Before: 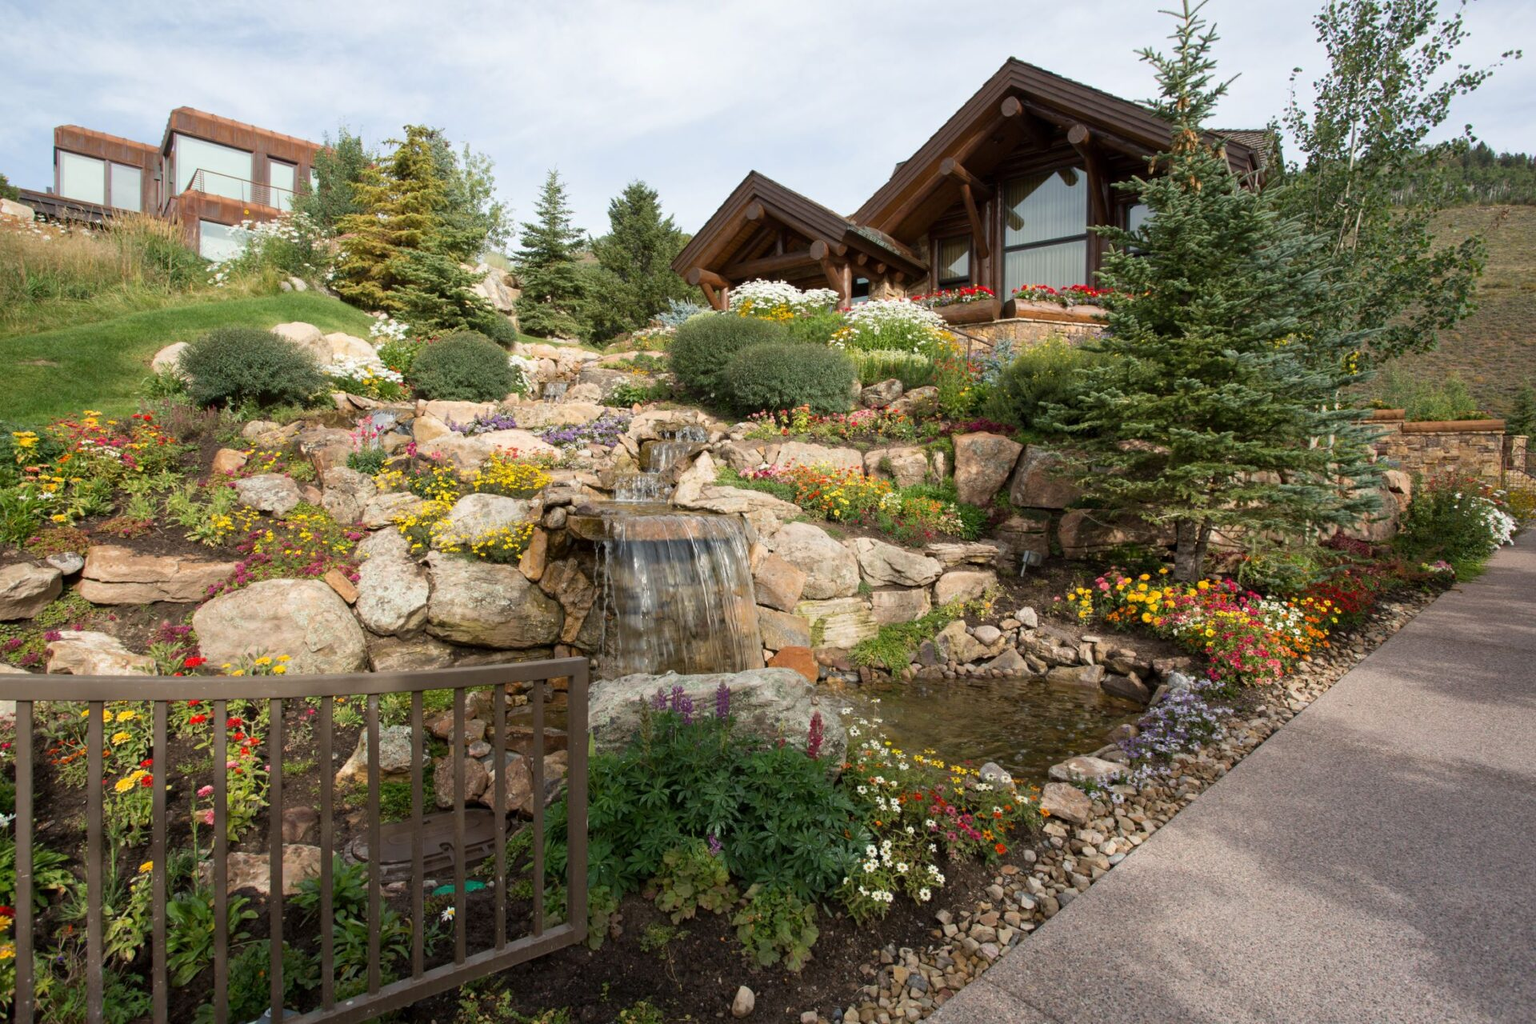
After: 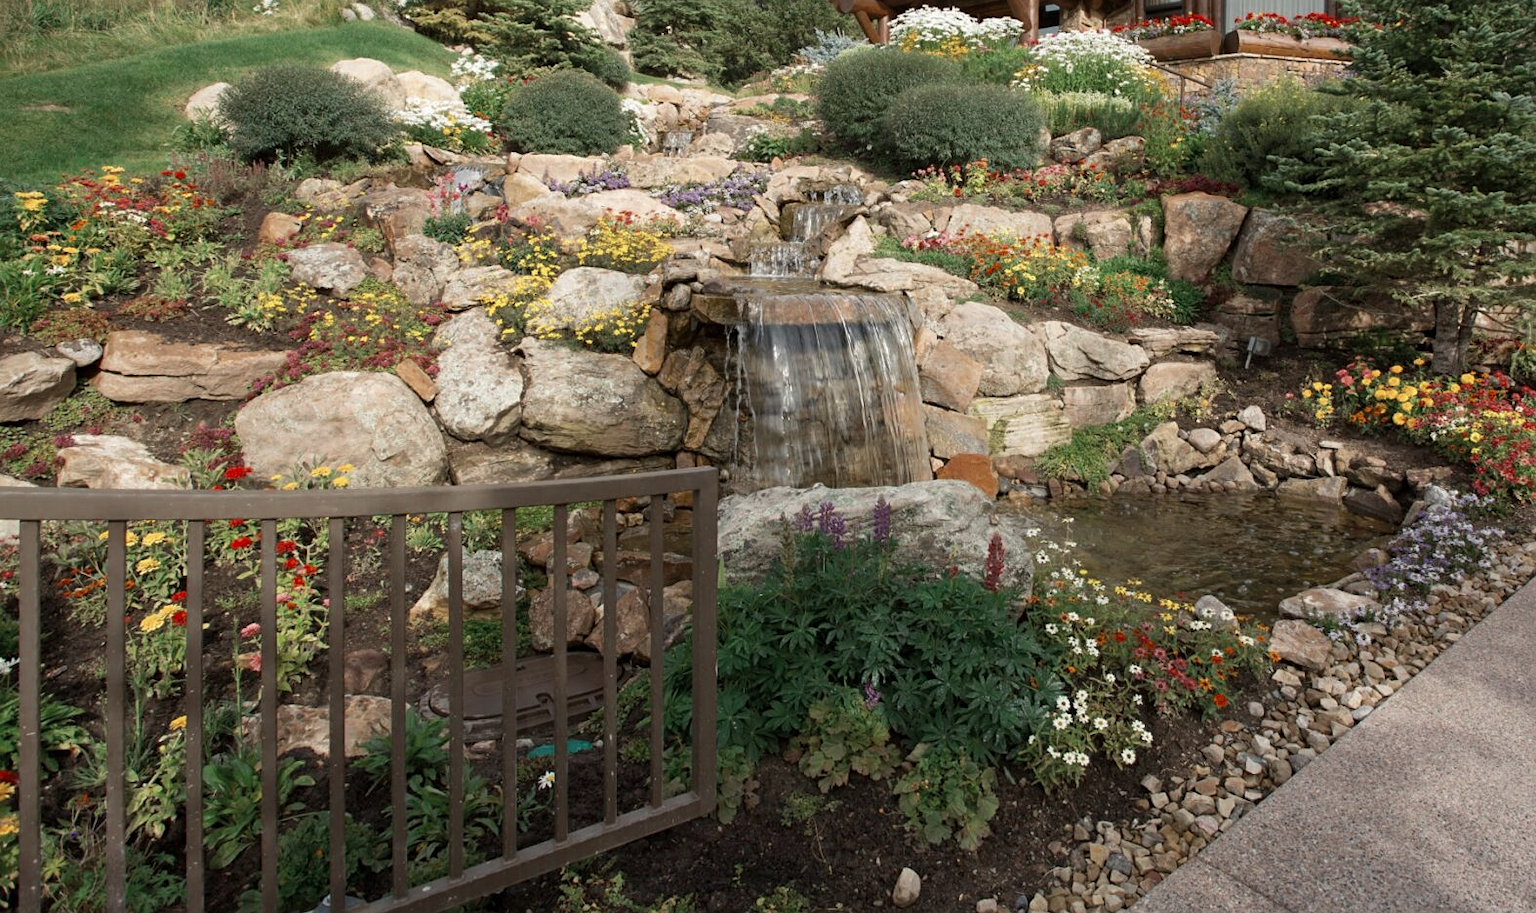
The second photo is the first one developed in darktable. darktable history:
crop: top 26.83%, right 18.011%
tone equalizer: mask exposure compensation -0.485 EV
sharpen: amount 0.213
color zones: curves: ch0 [(0, 0.5) (0.125, 0.4) (0.25, 0.5) (0.375, 0.4) (0.5, 0.4) (0.625, 0.35) (0.75, 0.35) (0.875, 0.5)]; ch1 [(0, 0.35) (0.125, 0.45) (0.25, 0.35) (0.375, 0.35) (0.5, 0.35) (0.625, 0.35) (0.75, 0.45) (0.875, 0.35)]; ch2 [(0, 0.6) (0.125, 0.5) (0.25, 0.5) (0.375, 0.6) (0.5, 0.6) (0.625, 0.5) (0.75, 0.5) (0.875, 0.5)]
